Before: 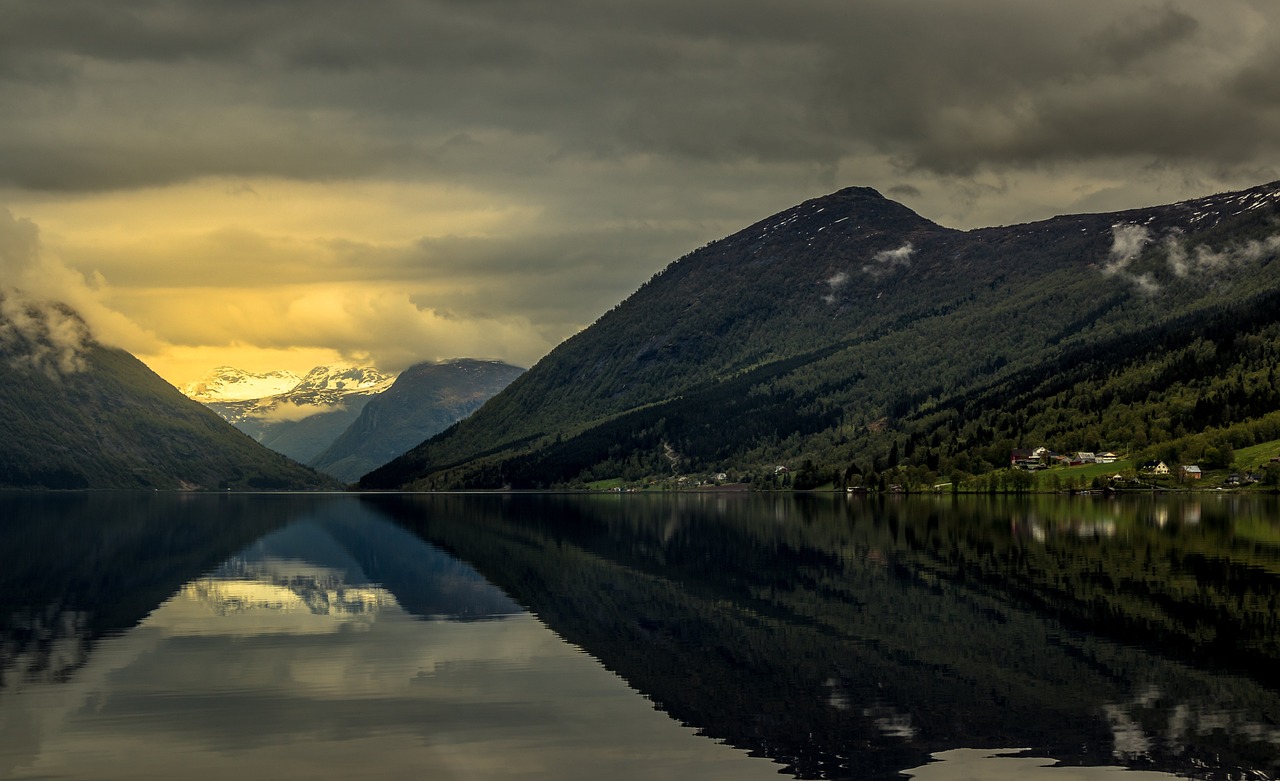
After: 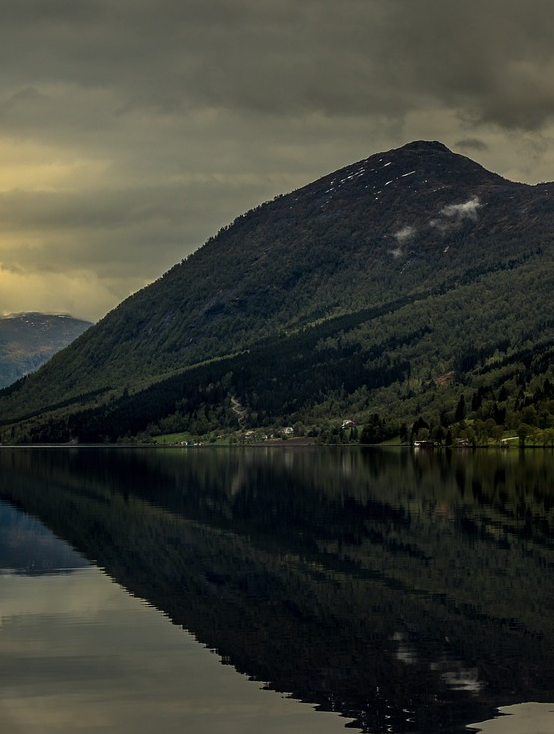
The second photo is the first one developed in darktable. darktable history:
crop: left 33.859%, top 5.96%, right 22.839%
